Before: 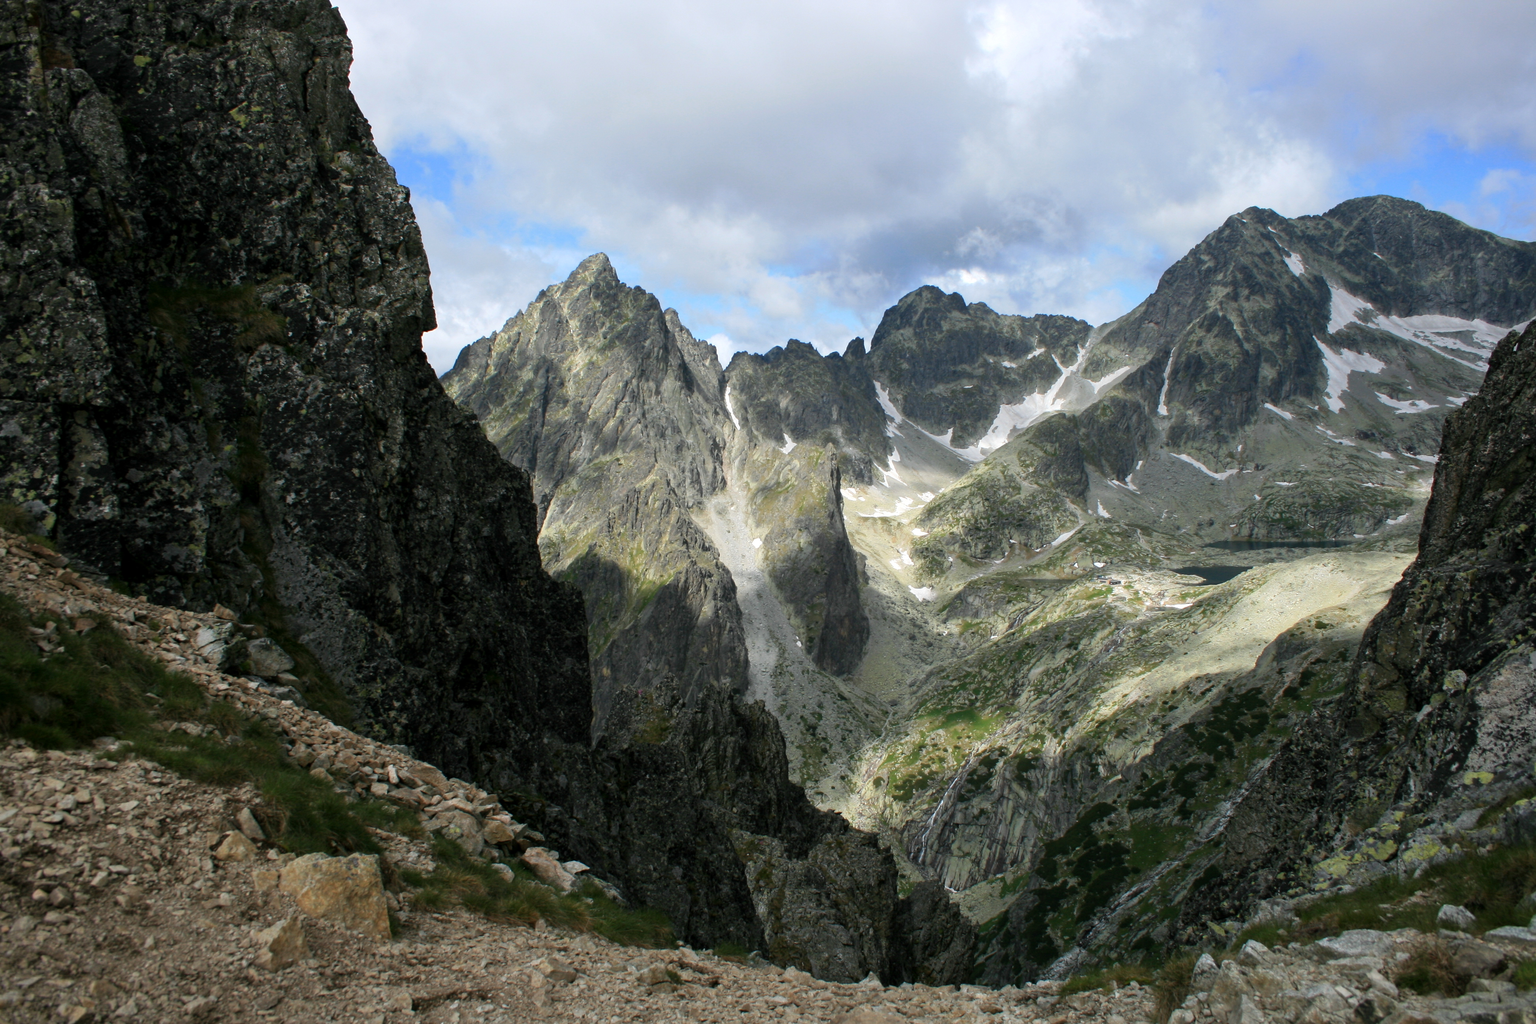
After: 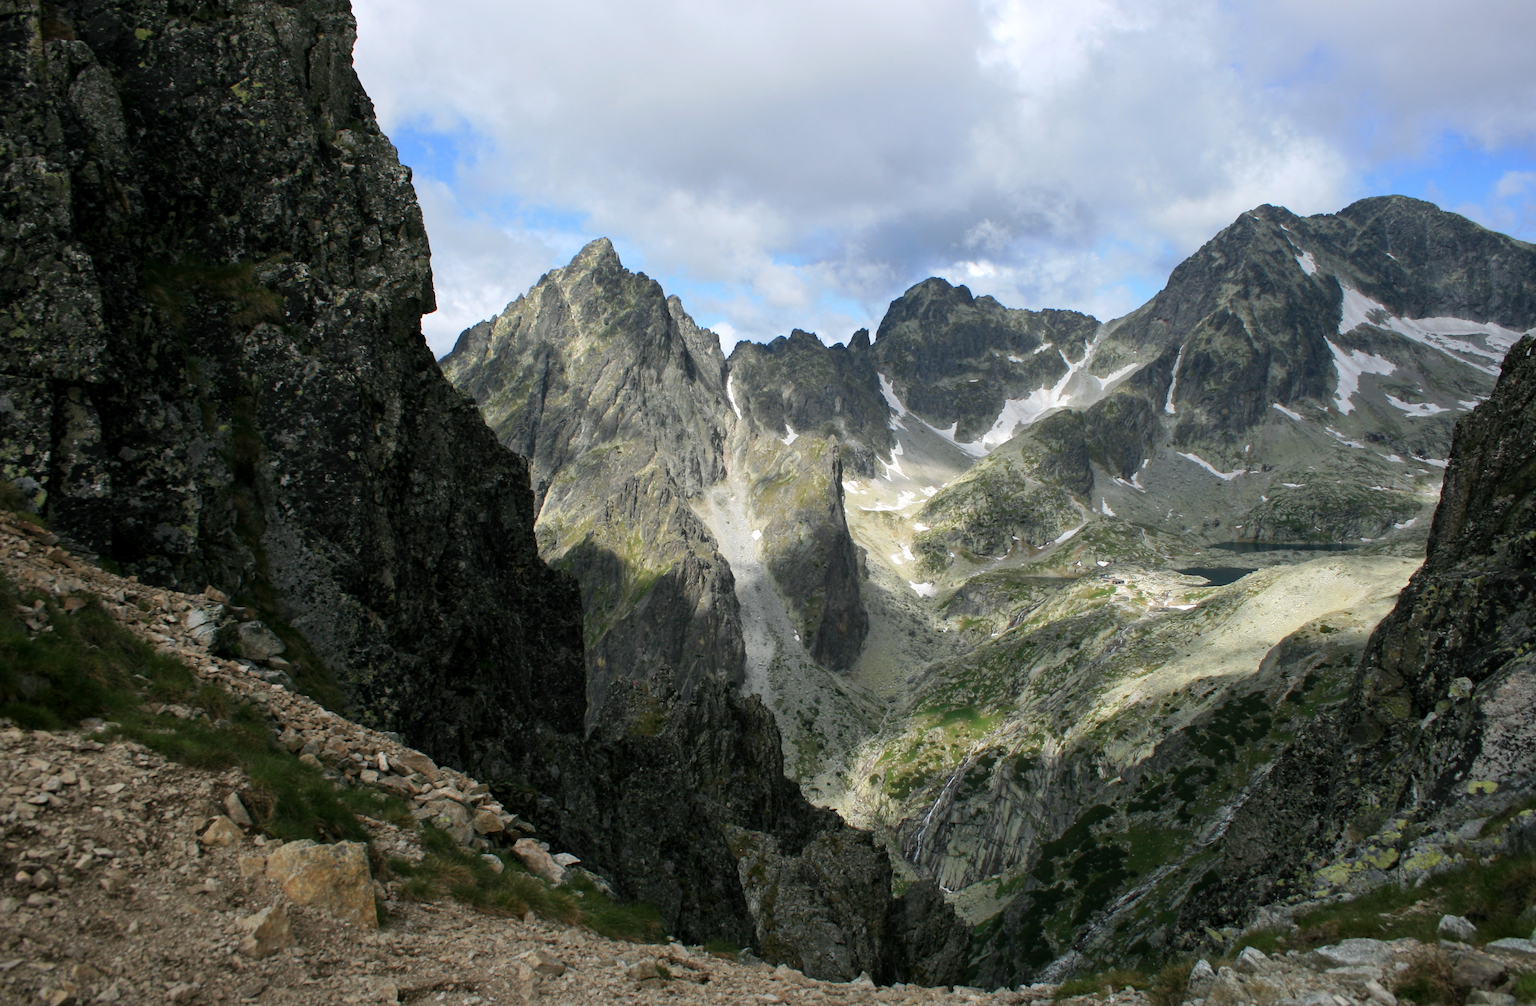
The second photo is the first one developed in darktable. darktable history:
rotate and perspective: rotation 1.14°, crop left 0.013, crop right 0.987, crop top 0.029, crop bottom 0.971
